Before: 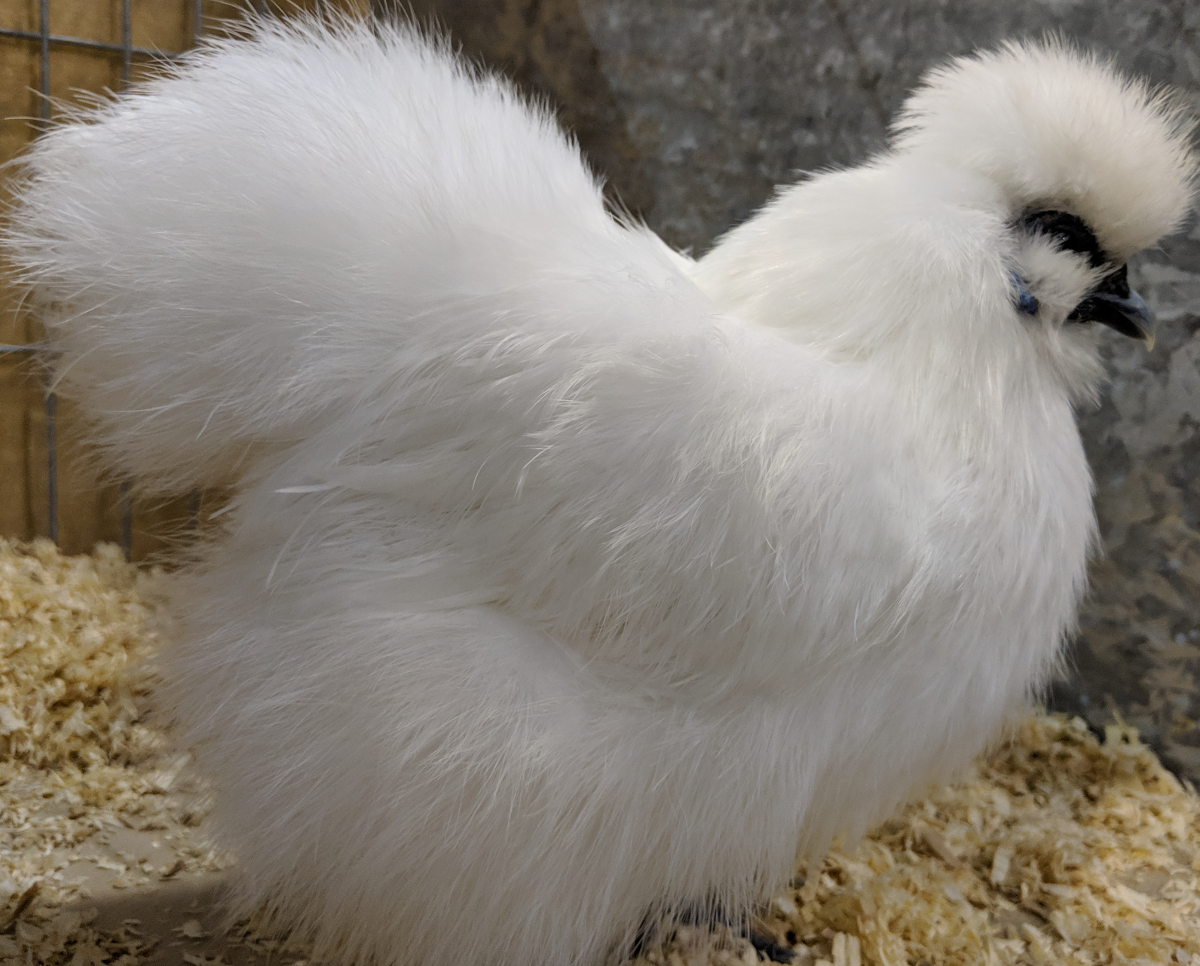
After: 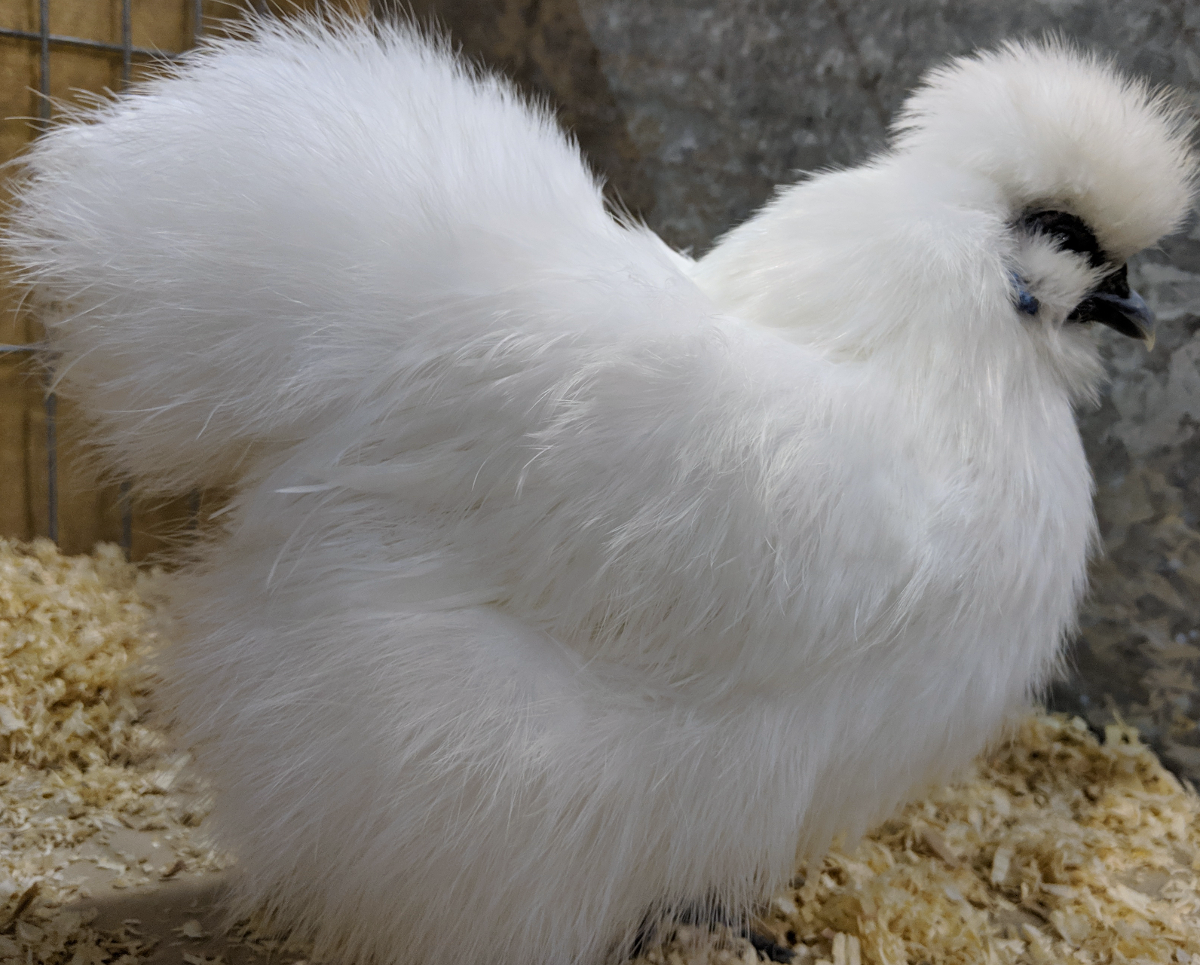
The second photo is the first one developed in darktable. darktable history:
crop: bottom 0.071%
white balance: red 0.98, blue 1.034
